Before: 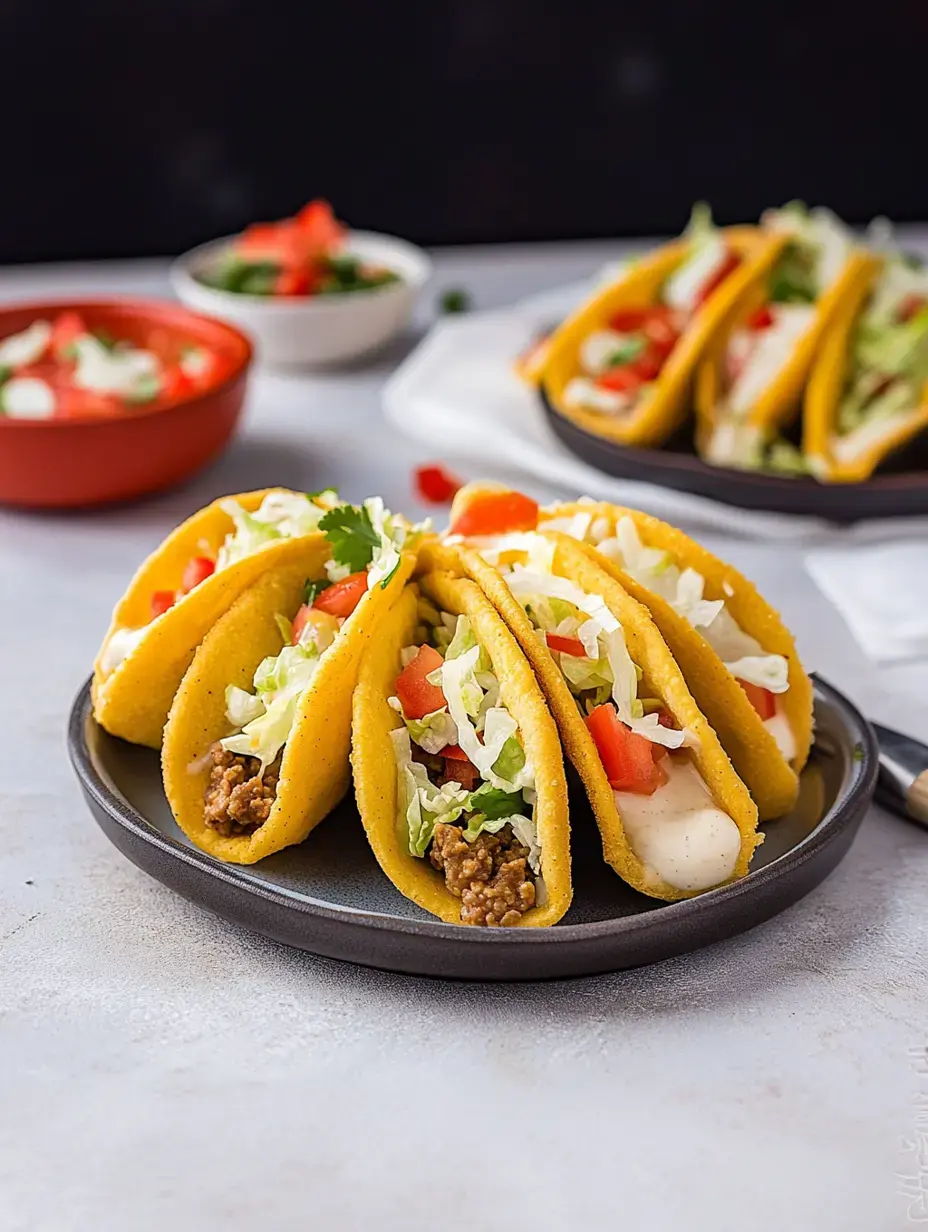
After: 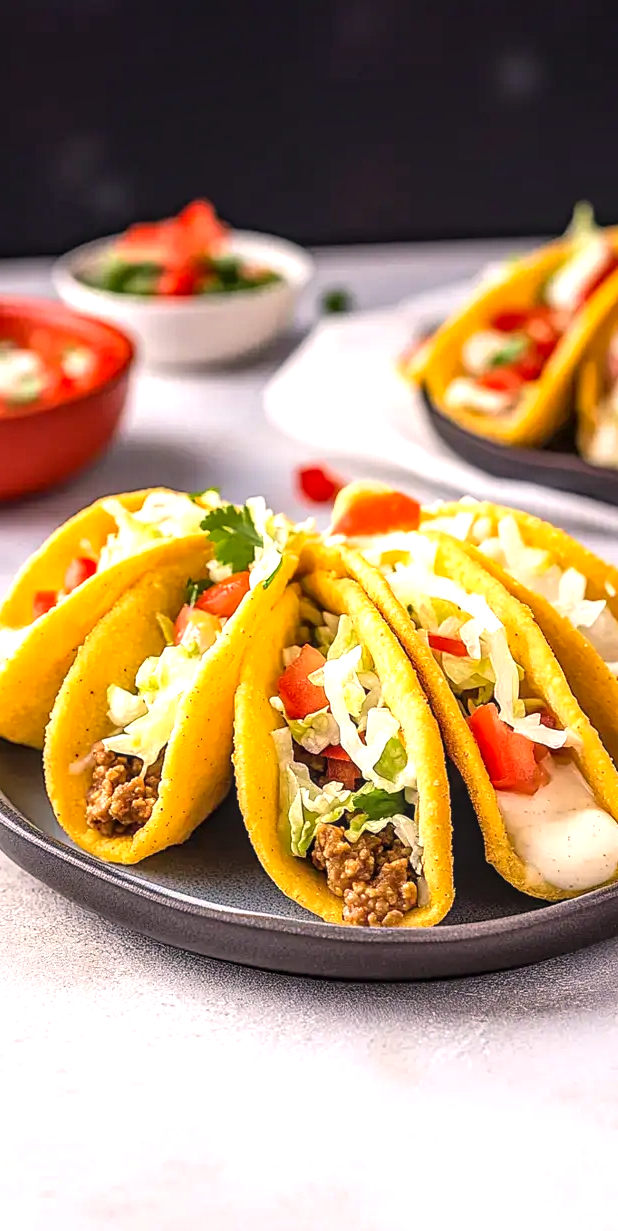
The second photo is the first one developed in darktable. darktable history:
levels: levels [0, 0.492, 0.984]
crop and rotate: left 12.789%, right 20.559%
exposure: black level correction 0, exposure 0.588 EV, compensate highlight preservation false
local contrast: on, module defaults
color correction: highlights a* 5.79, highlights b* 4.79
